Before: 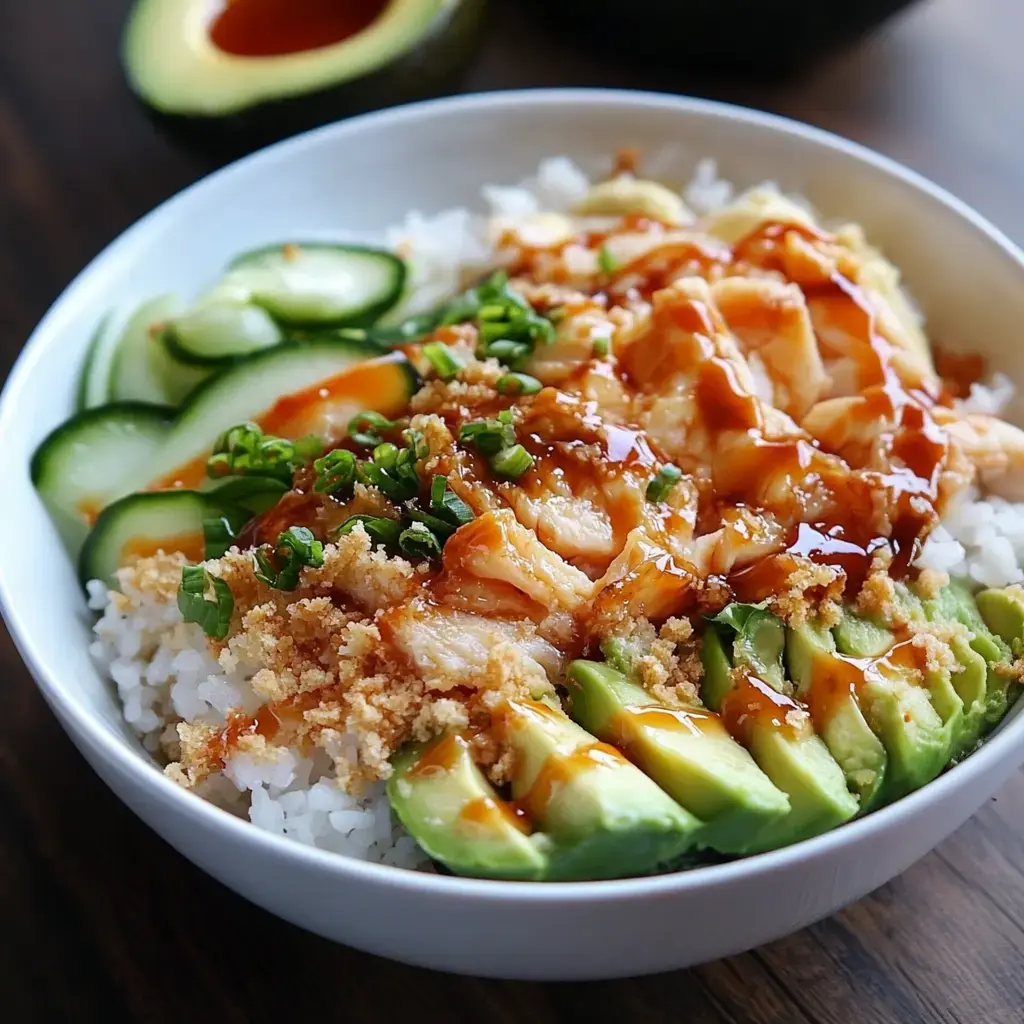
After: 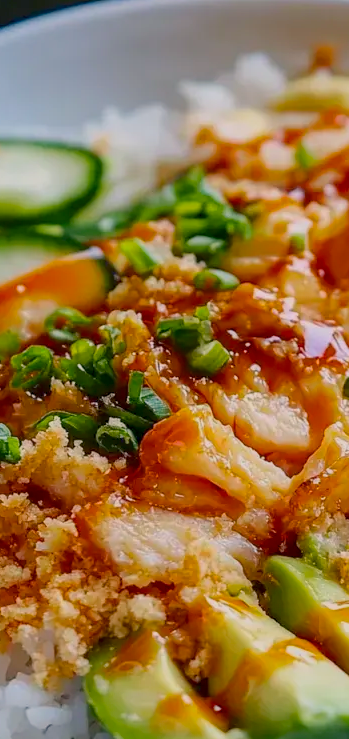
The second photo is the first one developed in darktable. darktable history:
crop and rotate: left 29.671%, top 10.246%, right 36.226%, bottom 17.51%
exposure: compensate highlight preservation false
color balance rgb: highlights gain › chroma 1.693%, highlights gain › hue 55.06°, perceptual saturation grading › global saturation 39.972%, perceptual brilliance grading › global brilliance 1.303%, perceptual brilliance grading › highlights -3.903%, contrast -29.826%
local contrast: detail 140%
